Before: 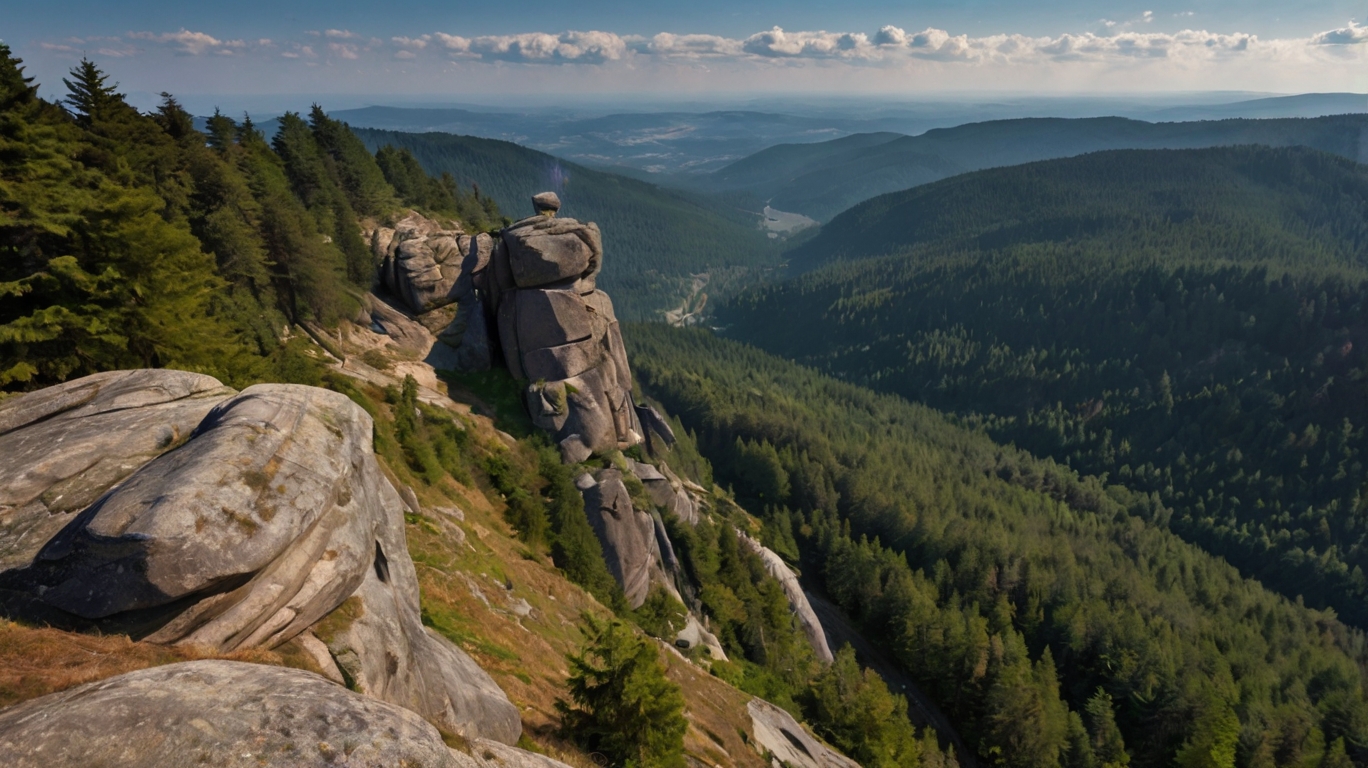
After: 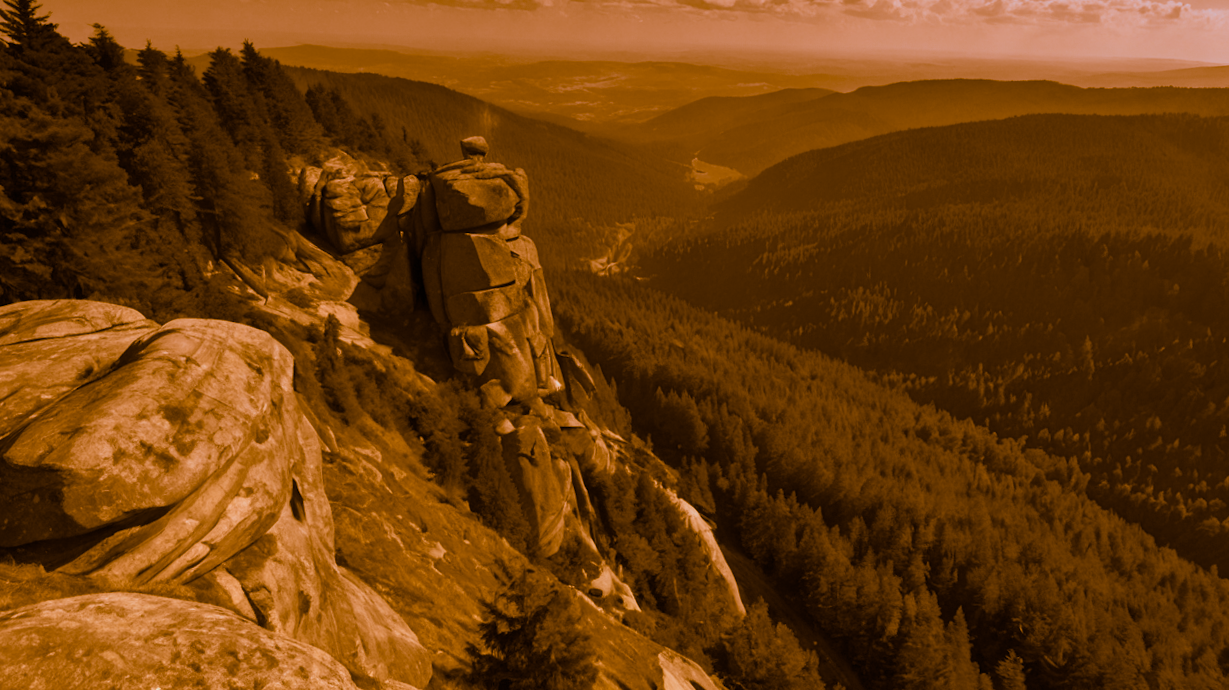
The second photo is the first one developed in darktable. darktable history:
graduated density: hue 238.83°, saturation 50%
crop and rotate: angle -1.96°, left 3.097%, top 4.154%, right 1.586%, bottom 0.529%
split-toning: shadows › hue 26°, shadows › saturation 0.92, highlights › hue 40°, highlights › saturation 0.92, balance -63, compress 0%
exposure: exposure 0.014 EV, compensate highlight preservation false
